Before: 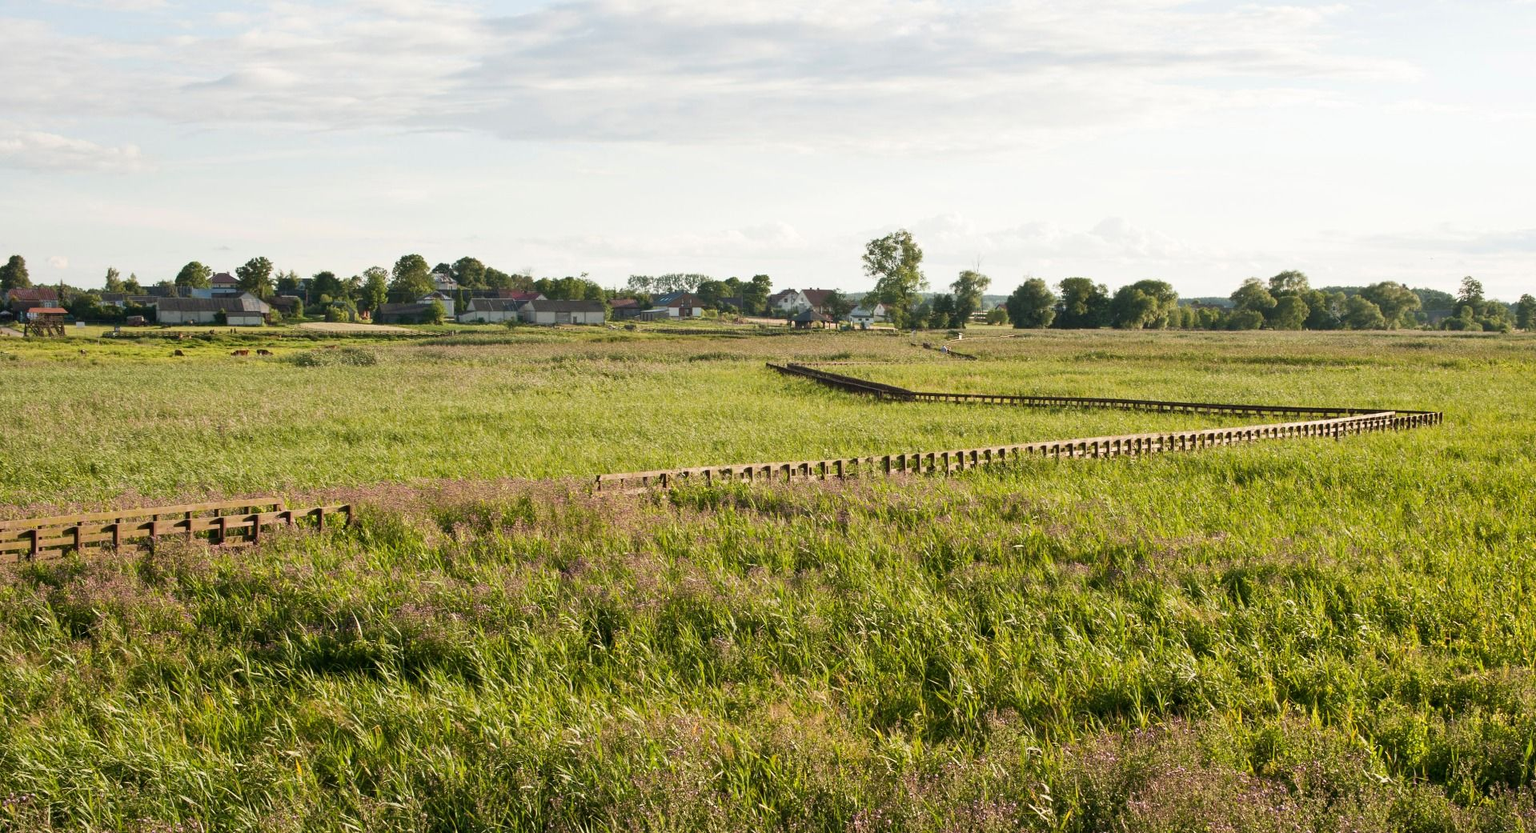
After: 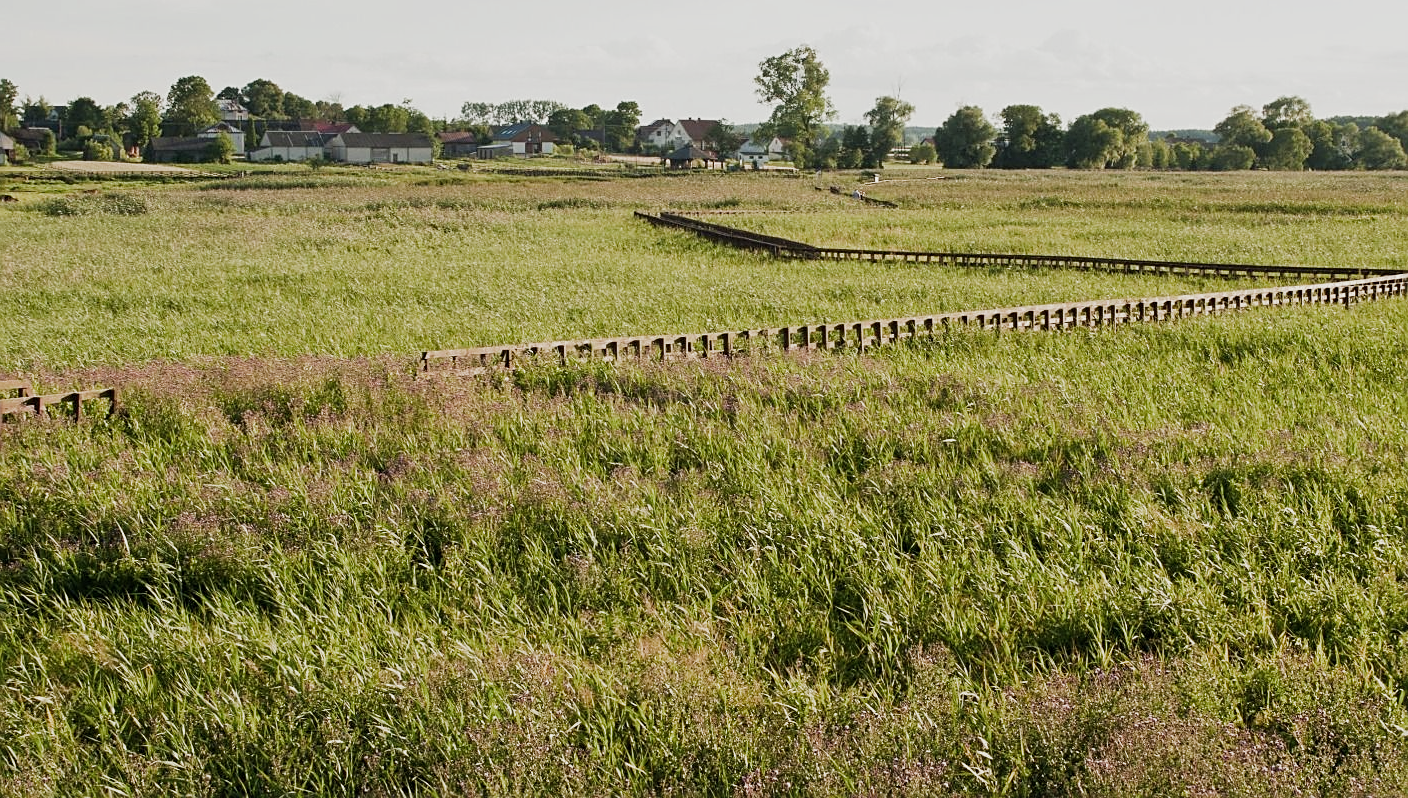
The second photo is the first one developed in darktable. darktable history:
crop: left 16.866%, top 23.333%, right 9.065%
sharpen: on, module defaults
filmic rgb: black relative exposure -14.12 EV, white relative exposure 3.36 EV, hardness 7.92, contrast 0.99, add noise in highlights 0, color science v3 (2019), use custom middle-gray values true, contrast in highlights soft, enable highlight reconstruction true
